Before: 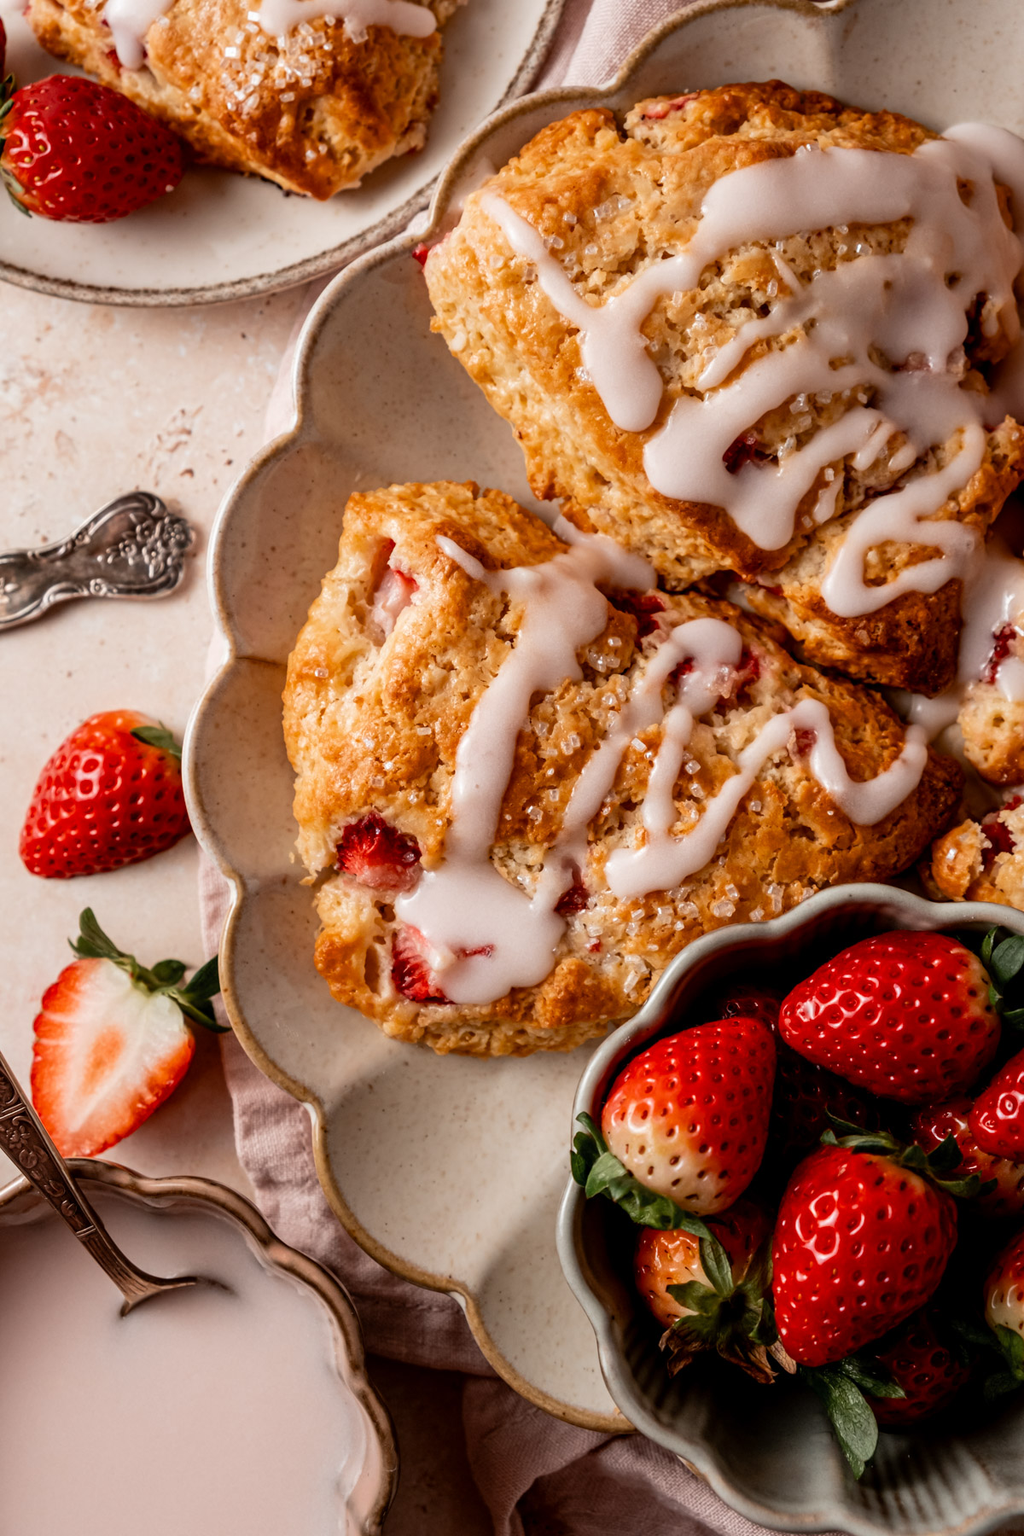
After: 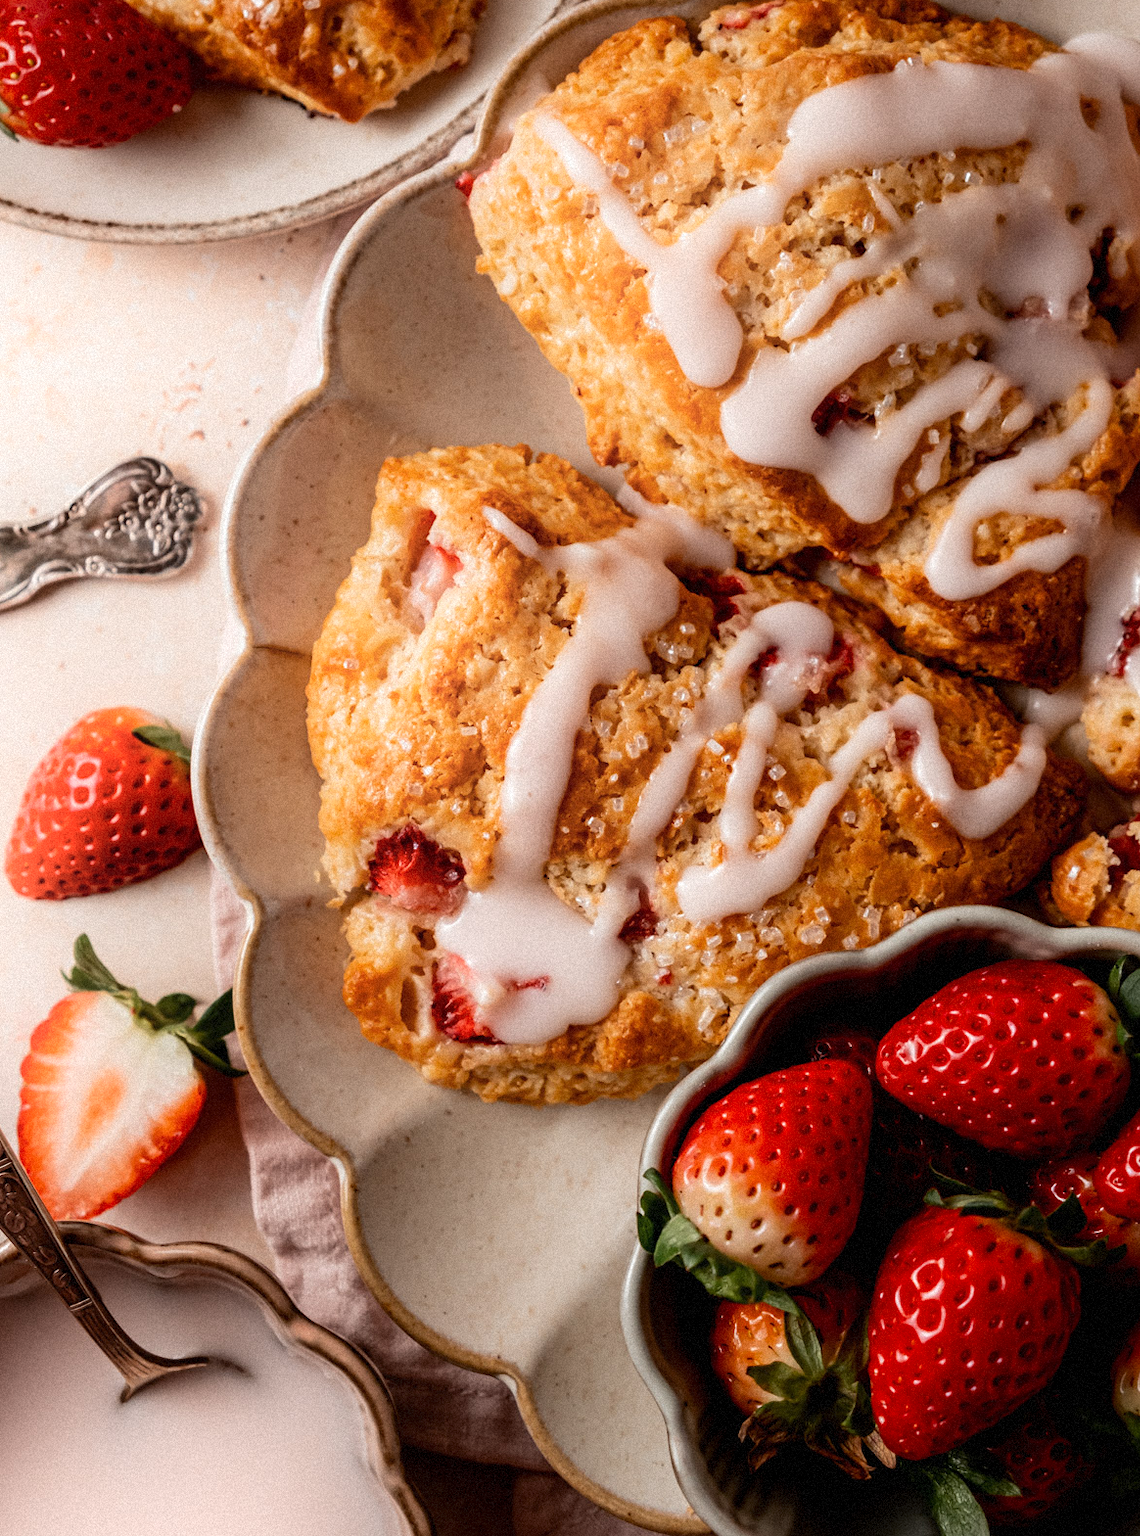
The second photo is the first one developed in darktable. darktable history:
grain: mid-tones bias 0%
shadows and highlights: shadows -21.3, highlights 100, soften with gaussian
crop: left 1.507%, top 6.147%, right 1.379%, bottom 6.637%
